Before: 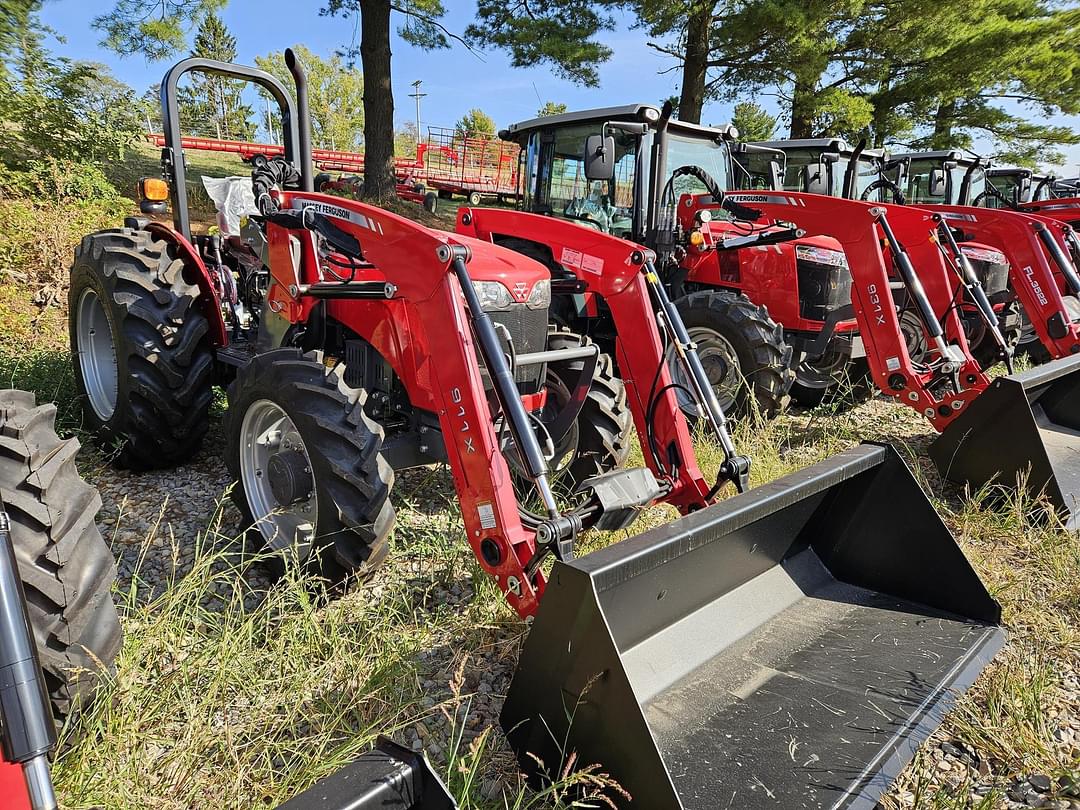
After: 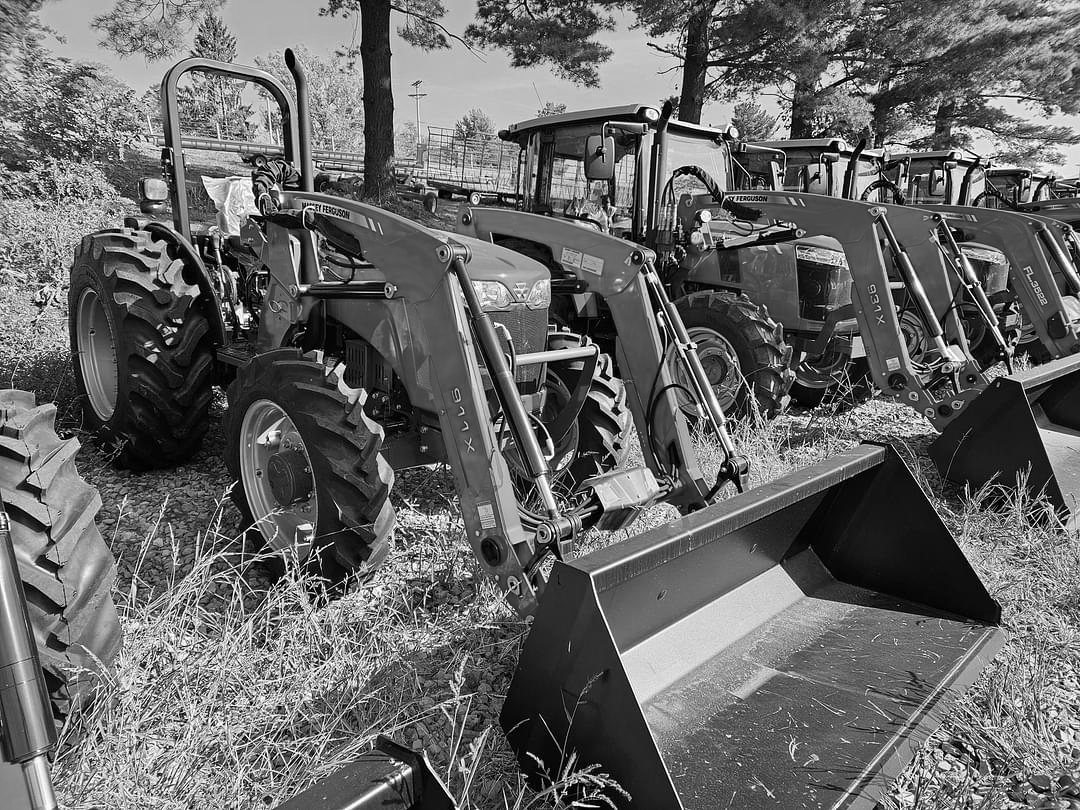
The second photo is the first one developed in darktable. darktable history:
white balance: emerald 1
monochrome: size 3.1
